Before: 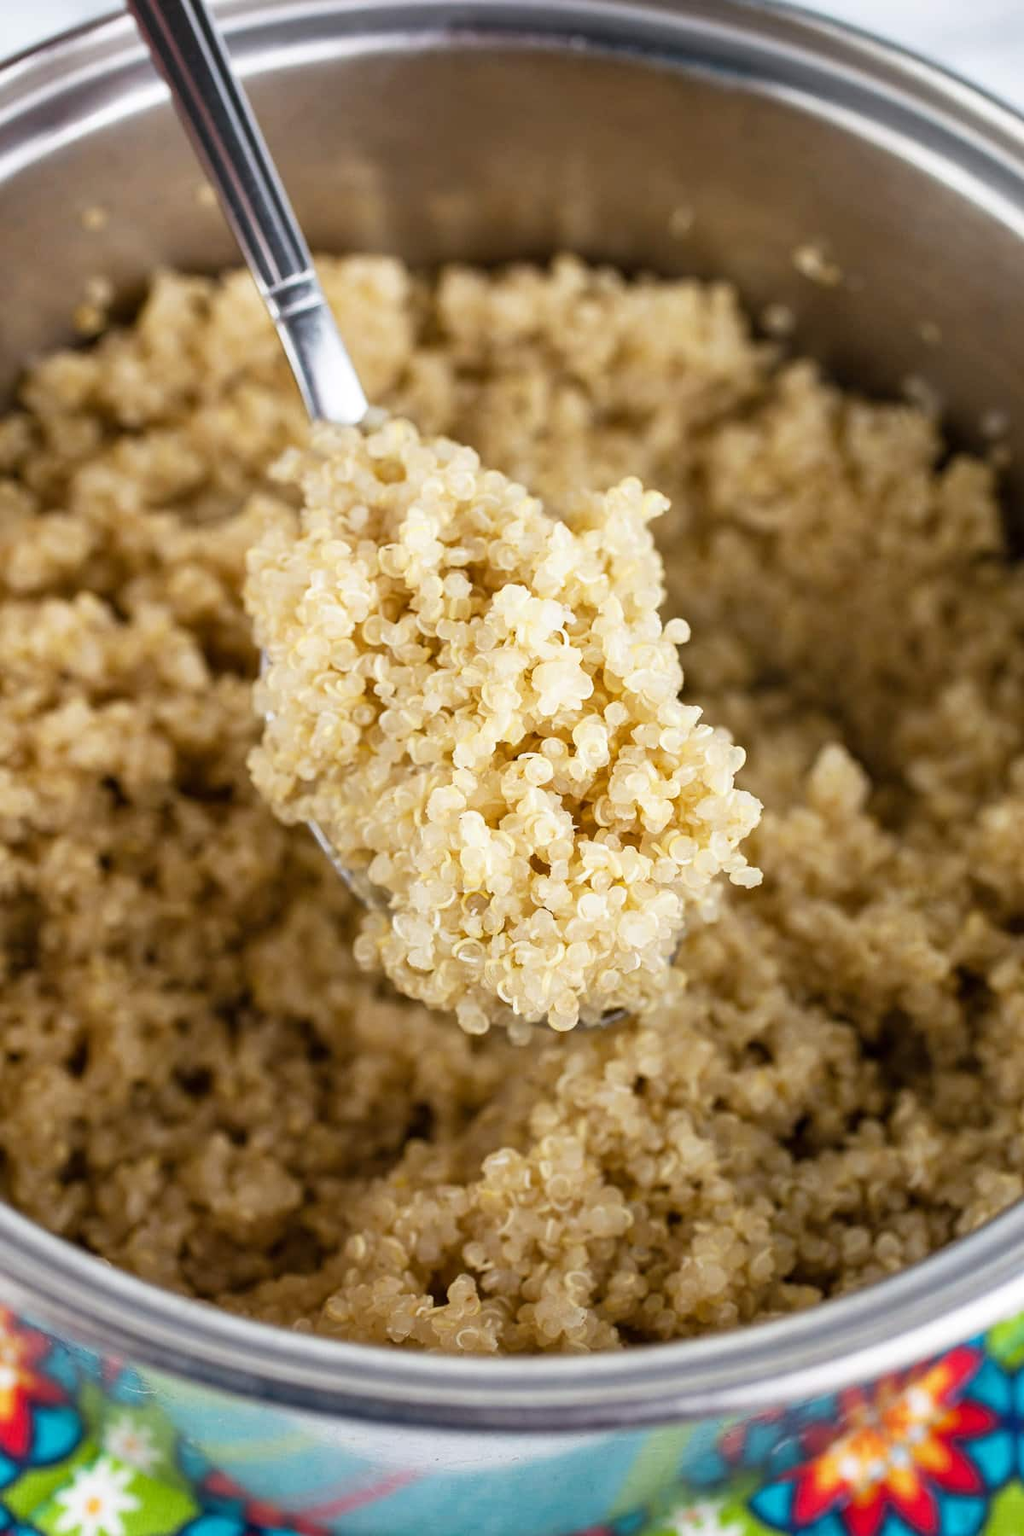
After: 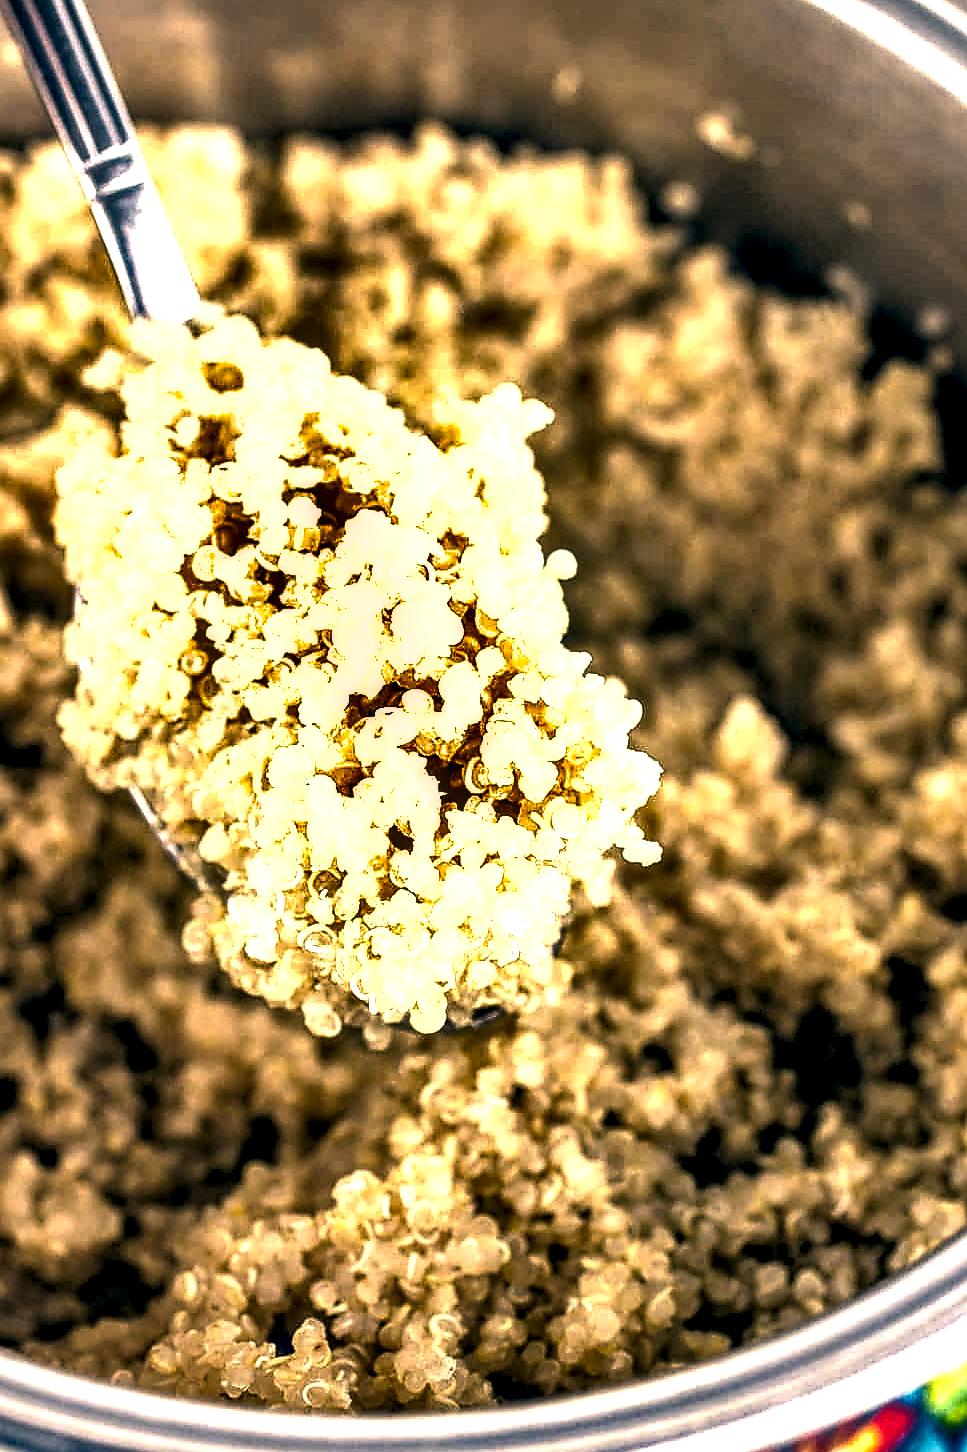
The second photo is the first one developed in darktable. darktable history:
levels: black 0.058%, levels [0.029, 0.545, 0.971]
sharpen: radius 1.354, amount 1.238, threshold 0.763
crop: left 19.352%, top 9.732%, right 0.001%, bottom 9.587%
color correction: highlights a* 10.32, highlights b* 14.58, shadows a* -9.89, shadows b* -15.07
exposure: black level correction 0, exposure 0.893 EV, compensate exposure bias true, compensate highlight preservation false
shadows and highlights: radius 117.66, shadows 42.14, highlights -62.29, soften with gaussian
local contrast: highlights 18%, detail 187%
